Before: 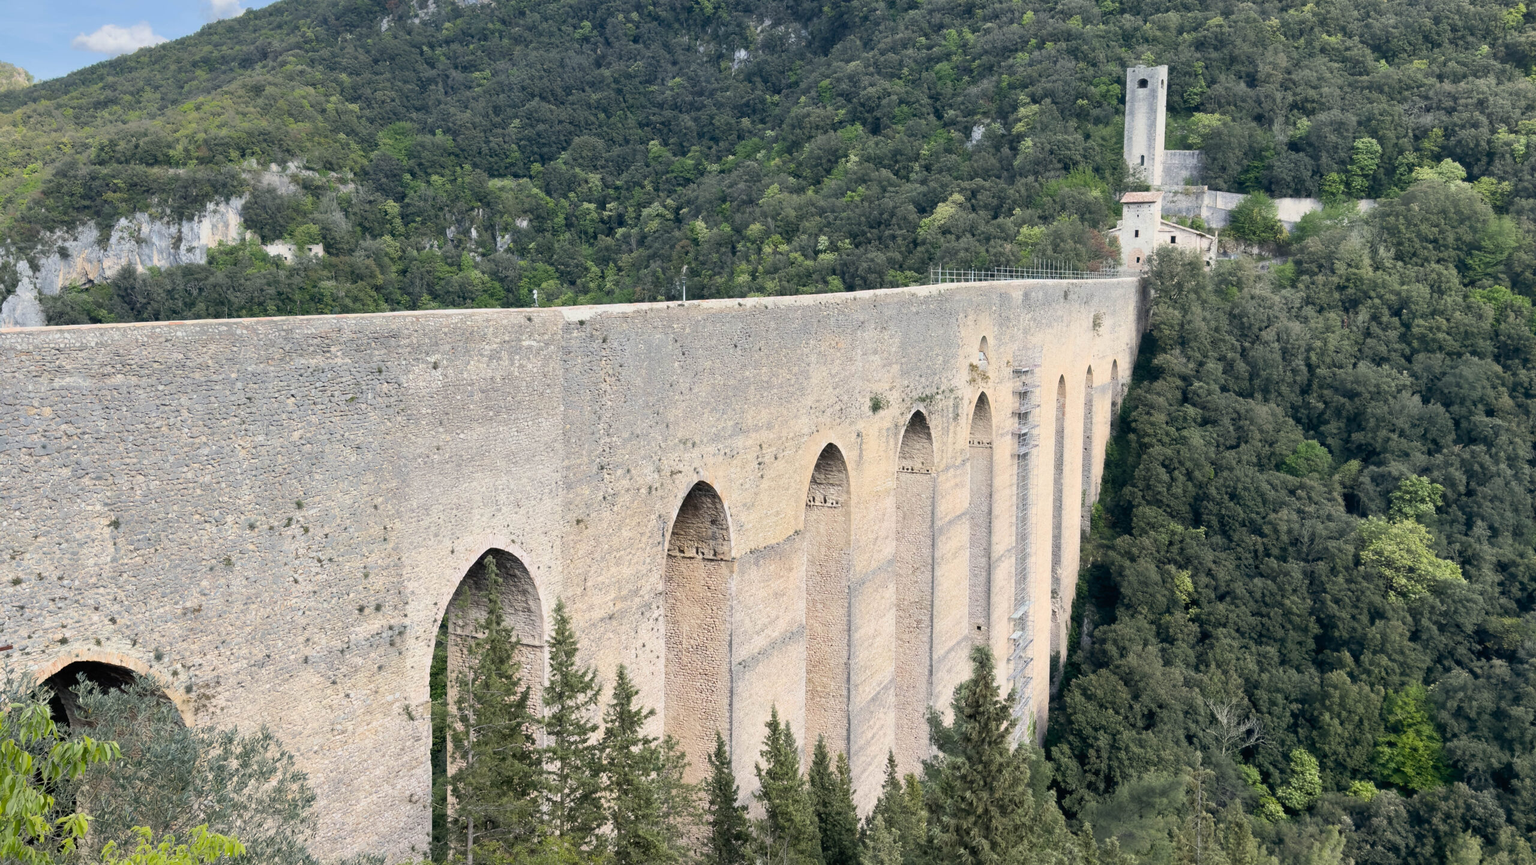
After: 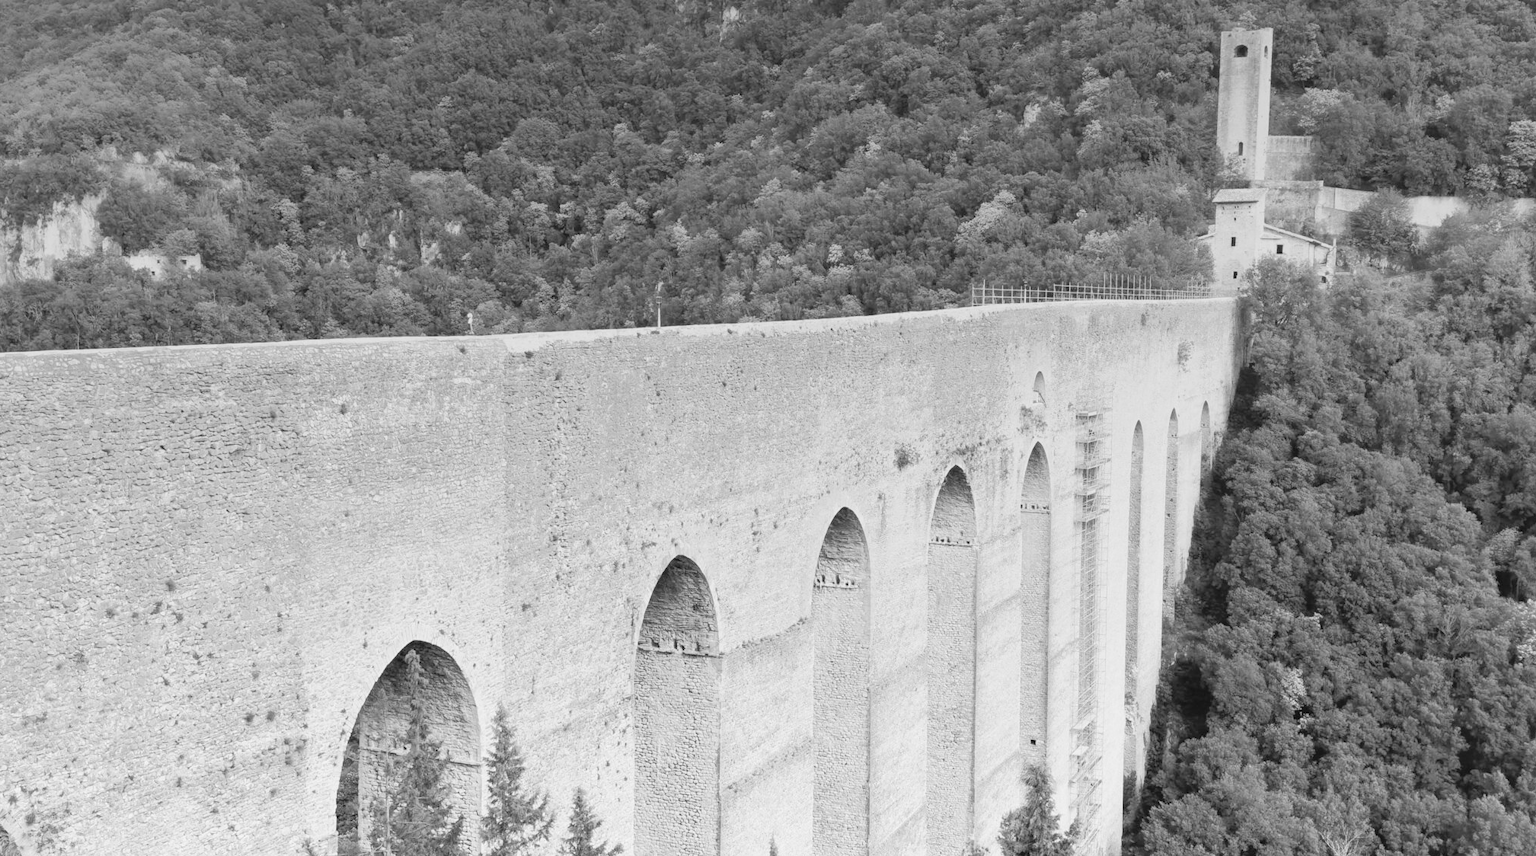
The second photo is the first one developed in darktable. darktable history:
monochrome: on, module defaults
crop and rotate: left 10.77%, top 5.1%, right 10.41%, bottom 16.76%
contrast brightness saturation: contrast 0.1, brightness 0.3, saturation 0.14
graduated density: hue 238.83°, saturation 50%
